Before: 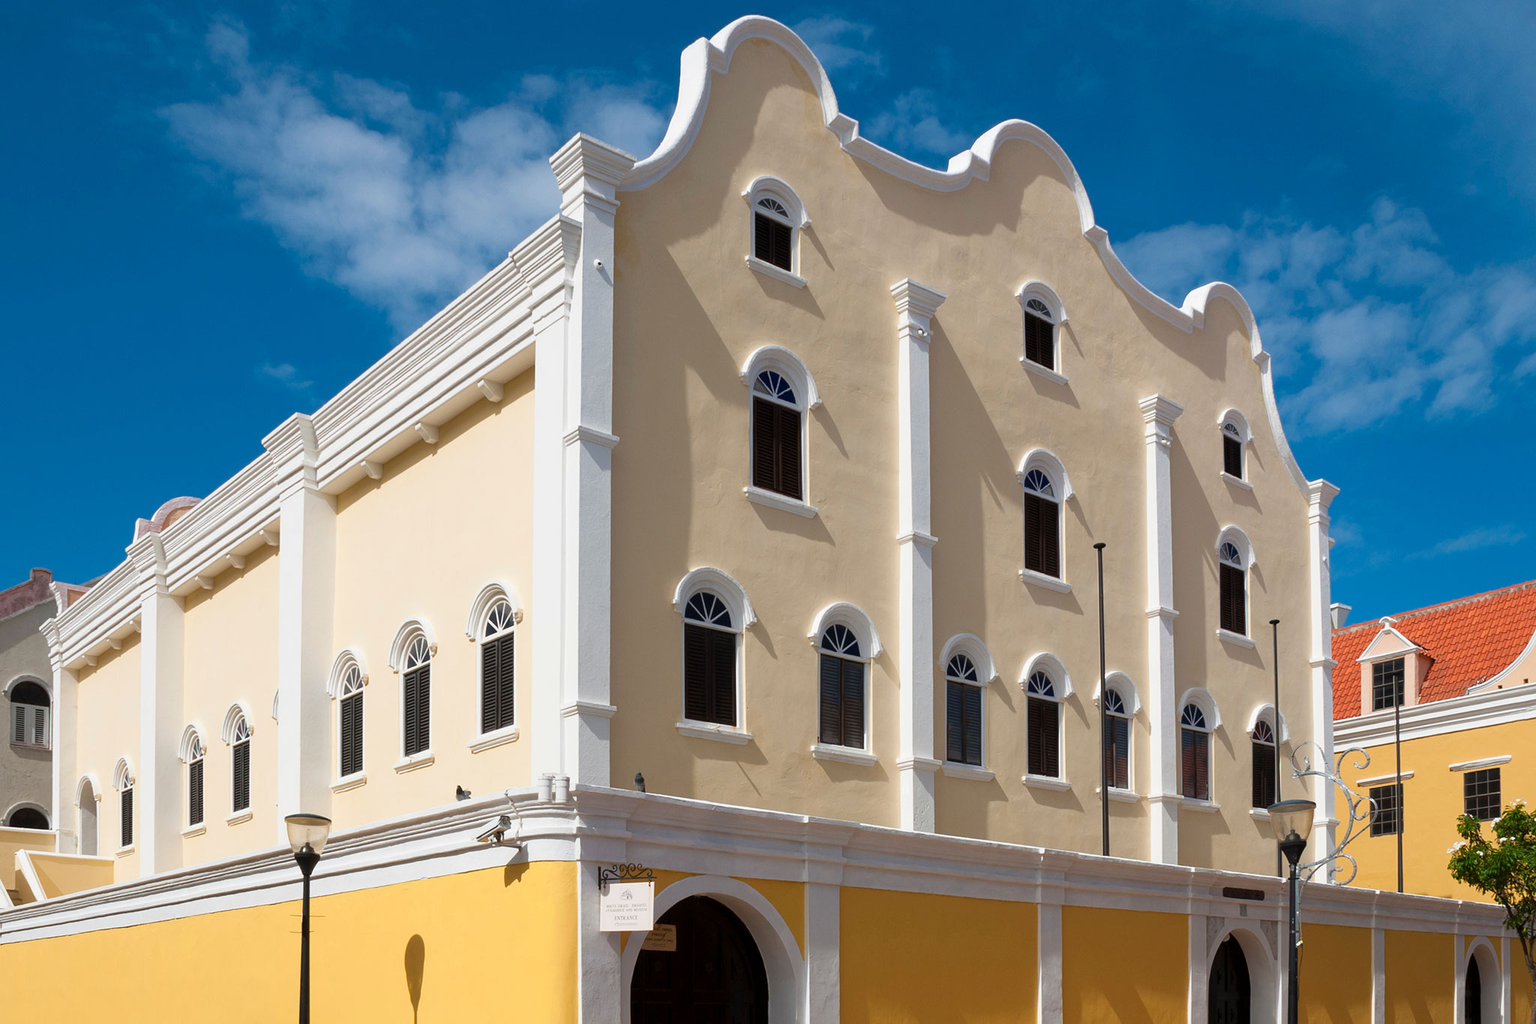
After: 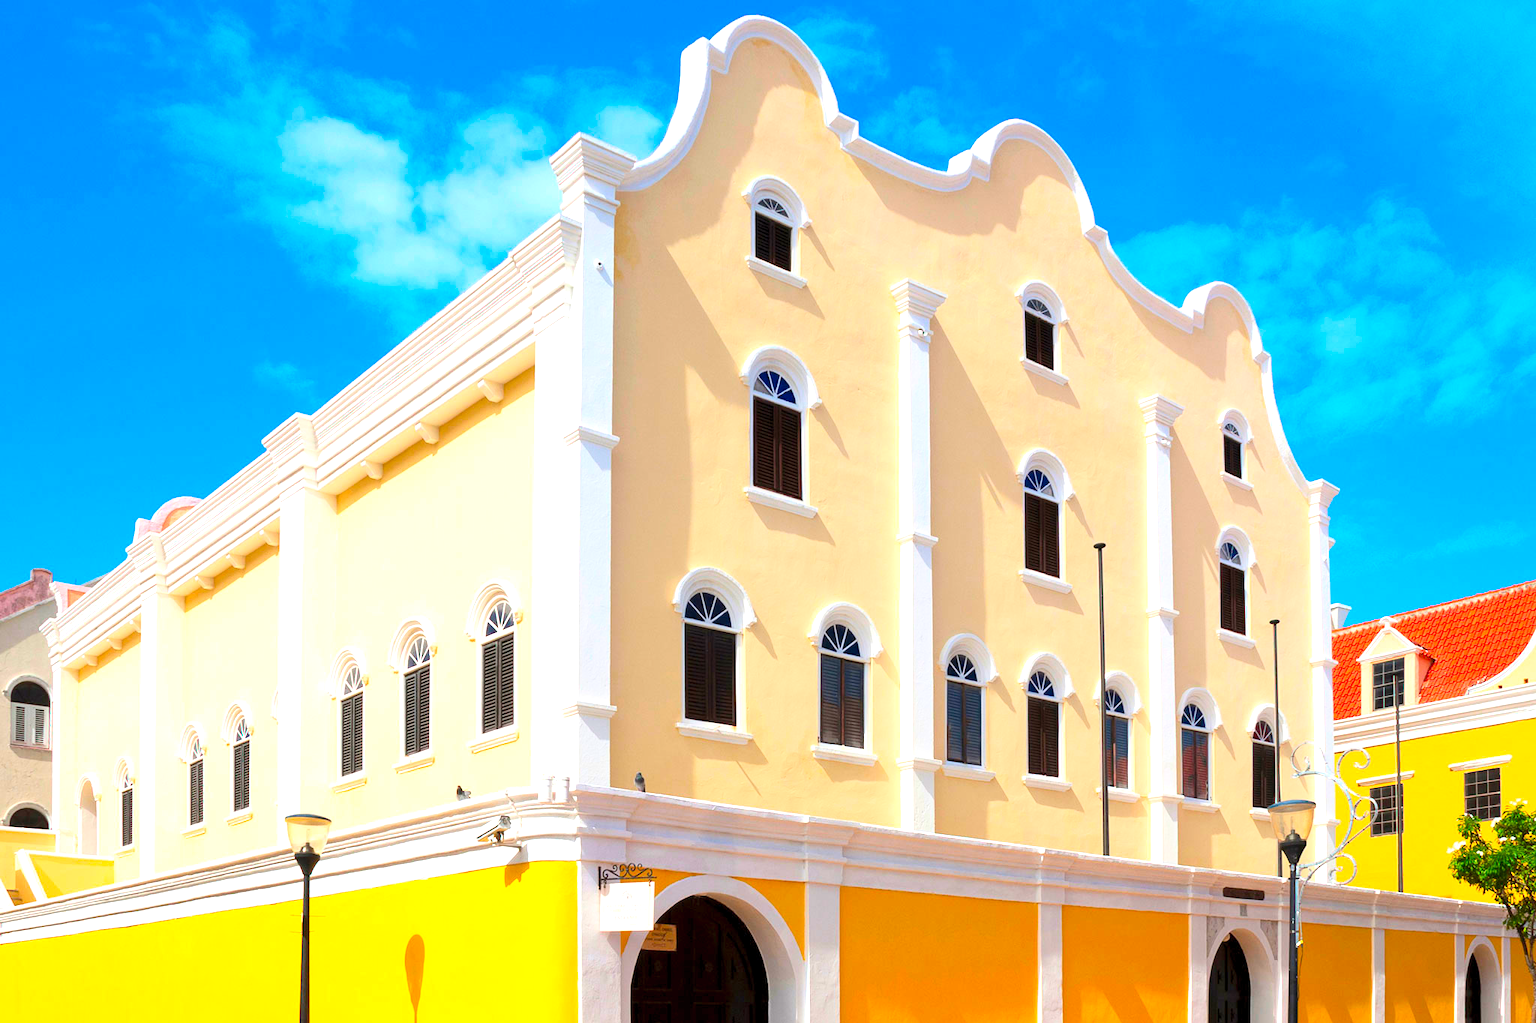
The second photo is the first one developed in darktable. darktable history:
color calibration: illuminant same as pipeline (D50), adaptation XYZ, x 0.345, y 0.358, temperature 5013.9 K
exposure: black level correction 0.001, exposure 0.967 EV, compensate highlight preservation false
contrast brightness saturation: contrast 0.203, brightness 0.195, saturation 0.811
